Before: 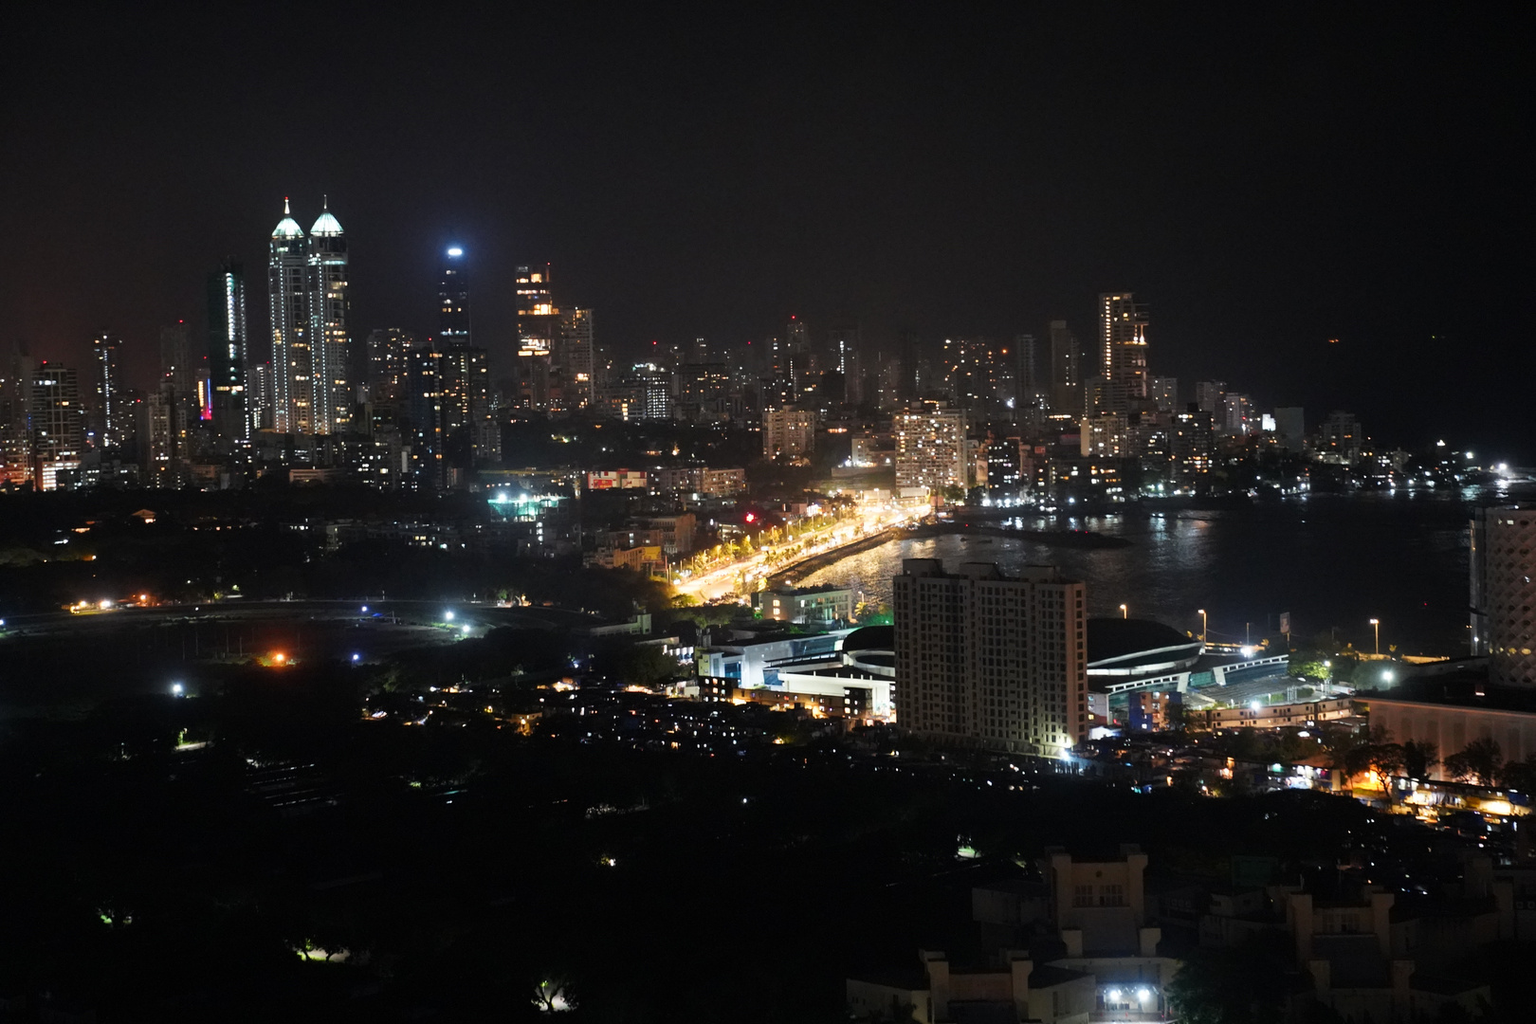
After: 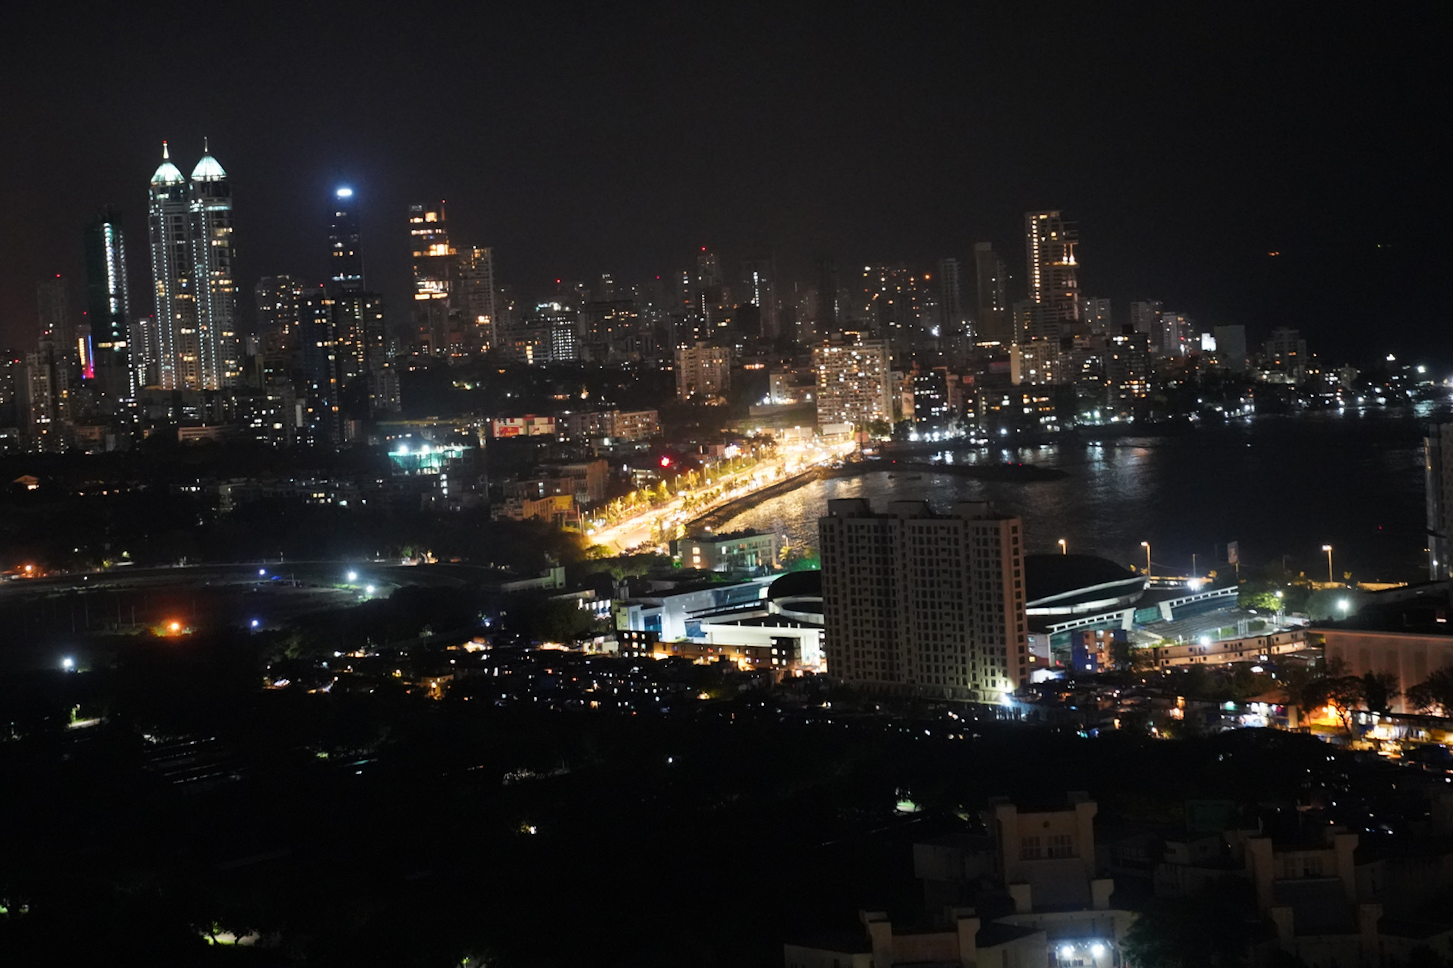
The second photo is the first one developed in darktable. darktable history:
crop and rotate: angle 2.01°, left 5.597%, top 5.685%
